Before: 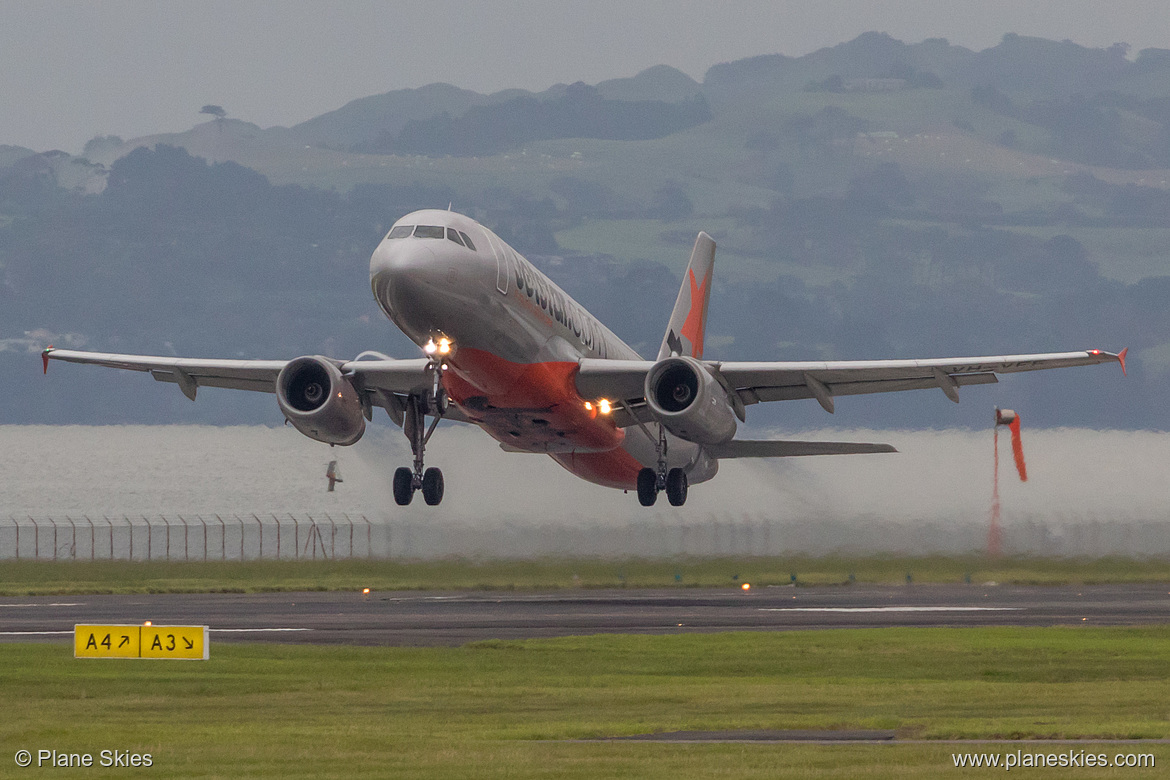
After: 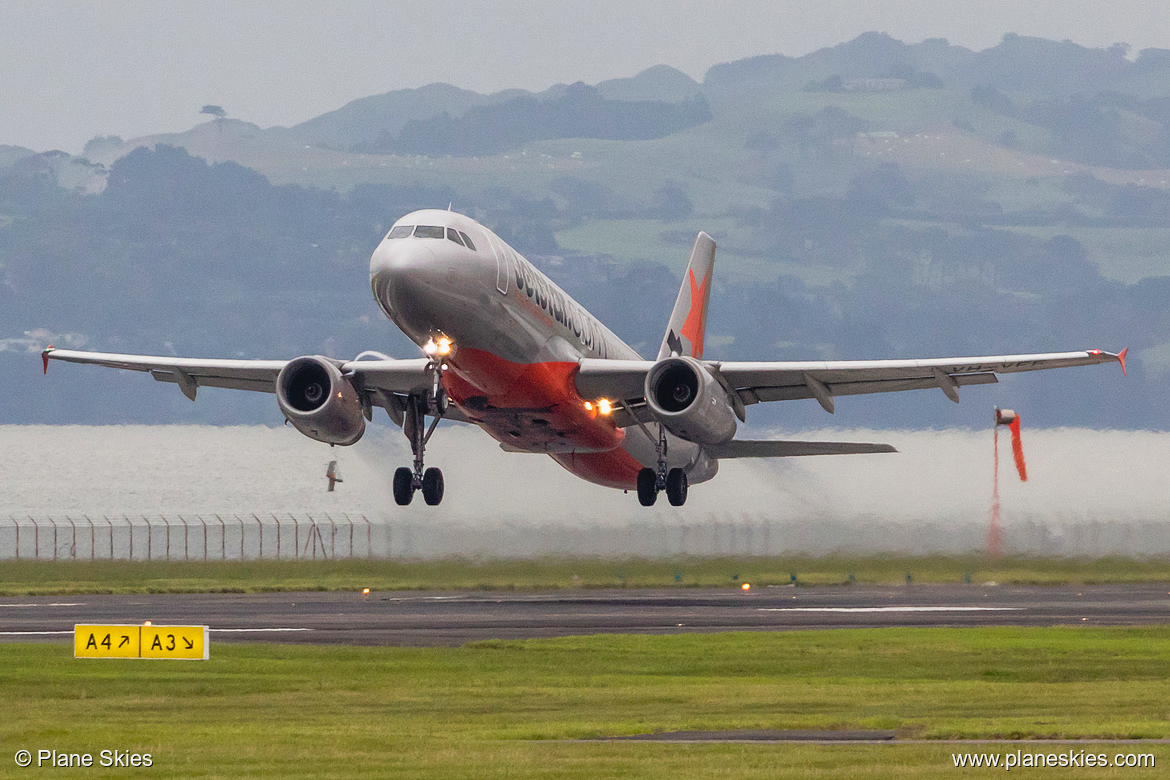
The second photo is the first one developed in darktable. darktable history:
tone curve: curves: ch0 [(0, 0.023) (0.113, 0.084) (0.285, 0.301) (0.673, 0.796) (0.845, 0.932) (0.994, 0.971)]; ch1 [(0, 0) (0.456, 0.437) (0.498, 0.5) (0.57, 0.559) (0.631, 0.639) (1, 1)]; ch2 [(0, 0) (0.417, 0.44) (0.46, 0.453) (0.502, 0.507) (0.55, 0.57) (0.67, 0.712) (1, 1)], preserve colors none
